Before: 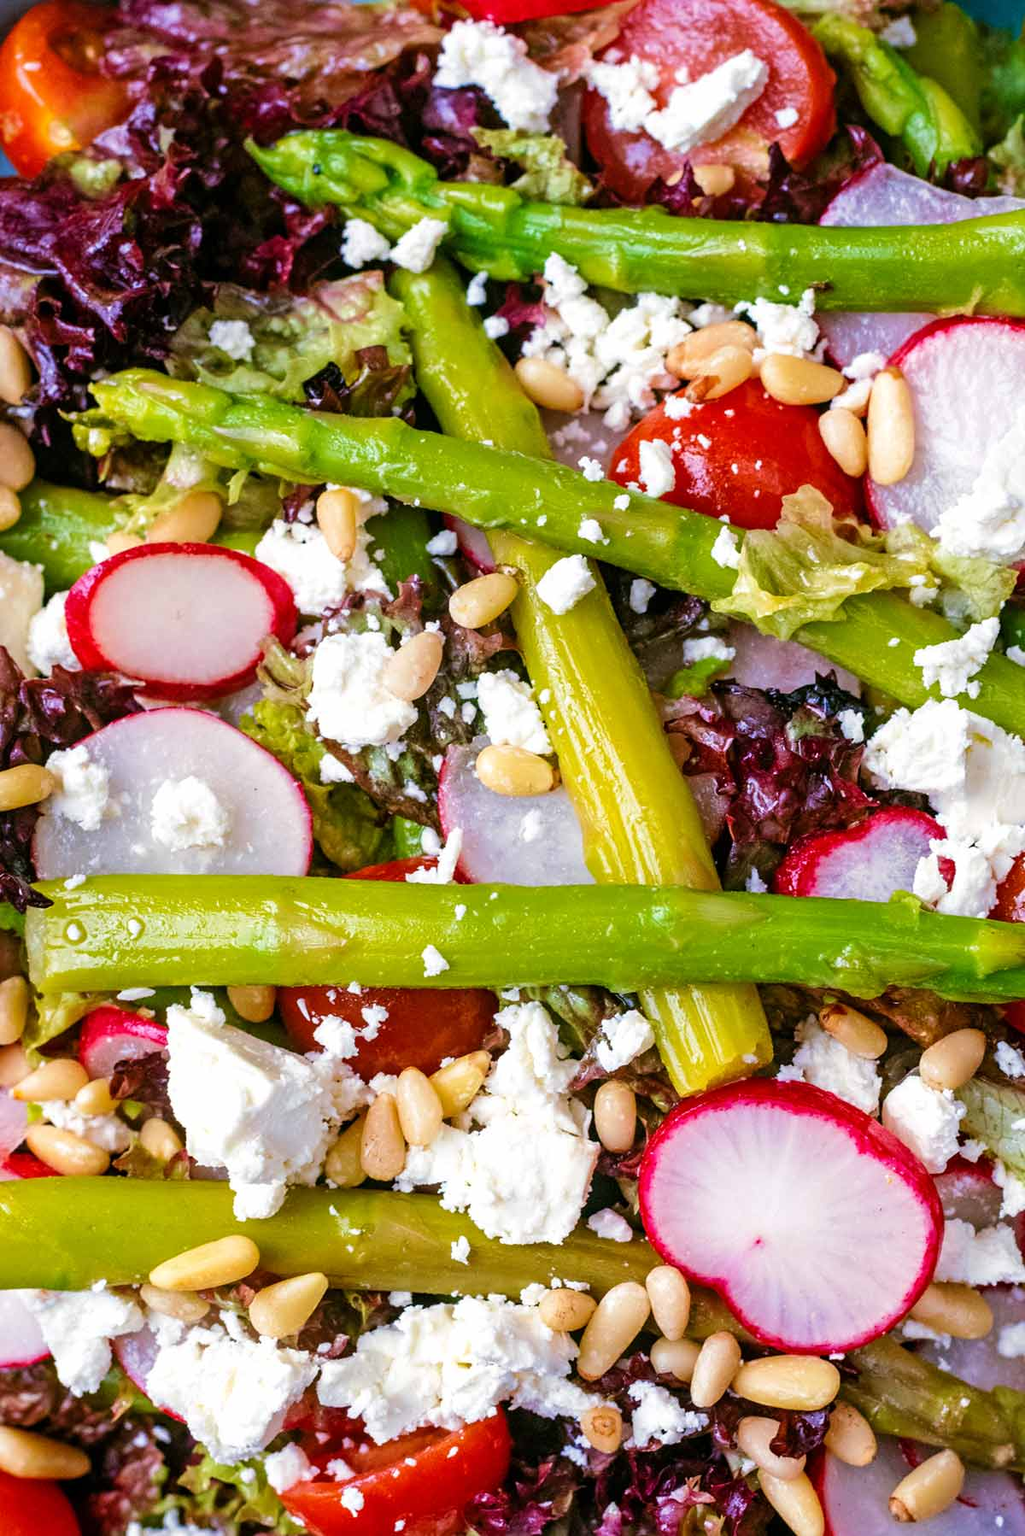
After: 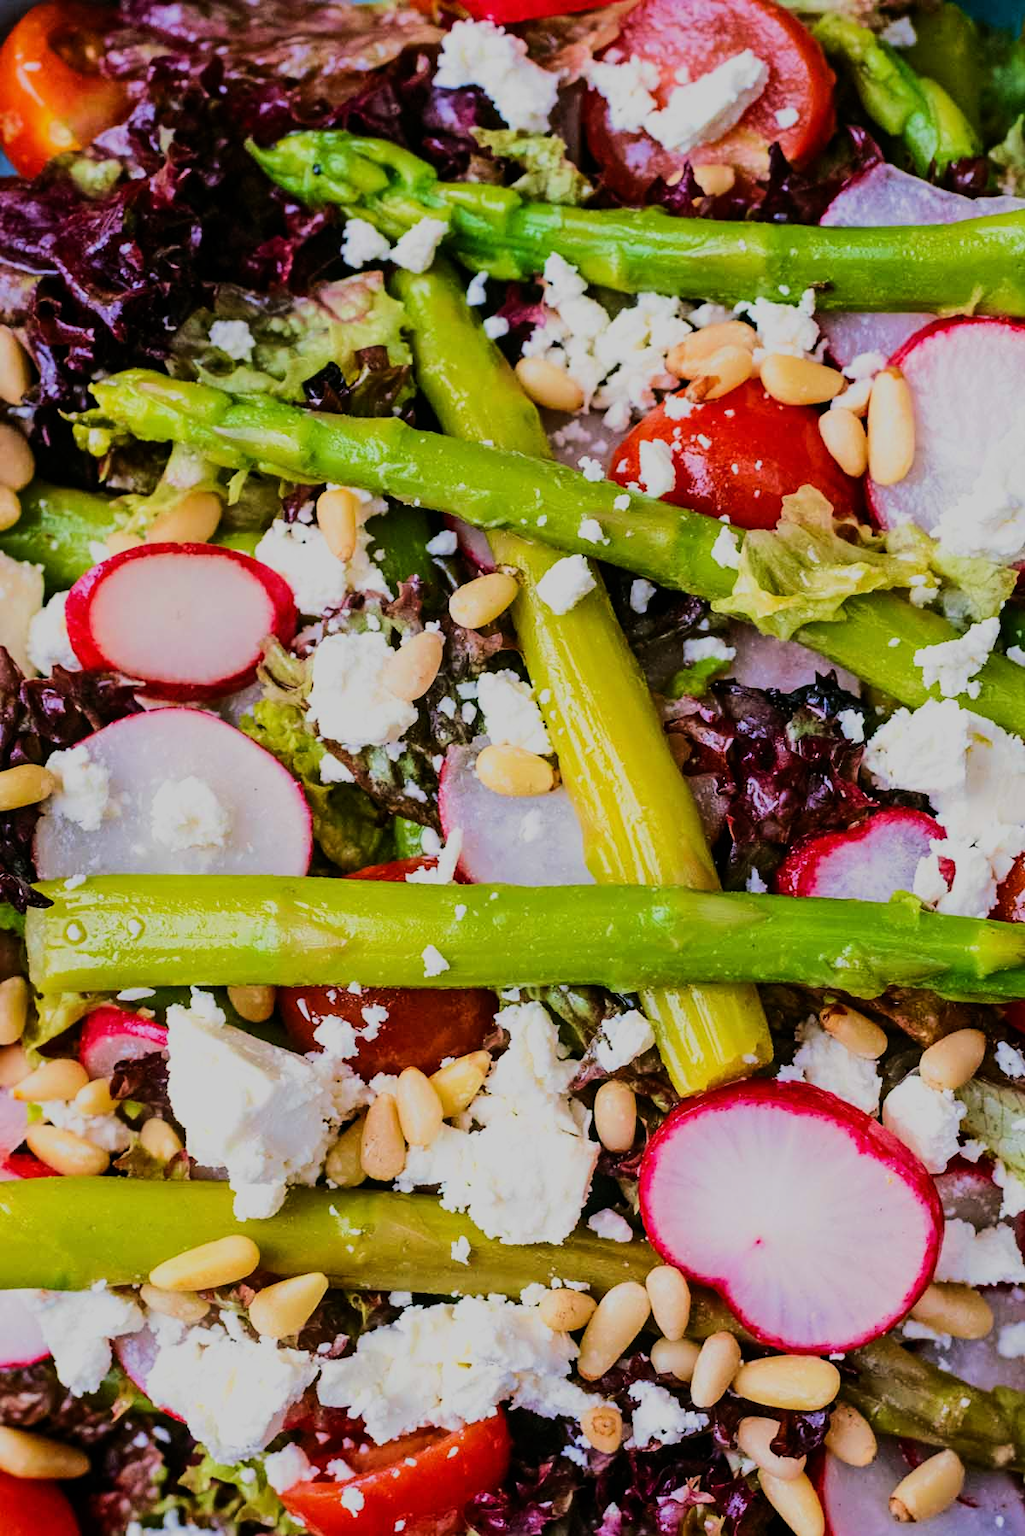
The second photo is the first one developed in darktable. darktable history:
tone equalizer: -7 EV 0.154 EV, -6 EV 0.576 EV, -5 EV 1.16 EV, -4 EV 1.37 EV, -3 EV 1.12 EV, -2 EV 0.6 EV, -1 EV 0.151 EV, edges refinement/feathering 500, mask exposure compensation -1.57 EV, preserve details no
exposure: exposure -1.484 EV, compensate highlight preservation false
